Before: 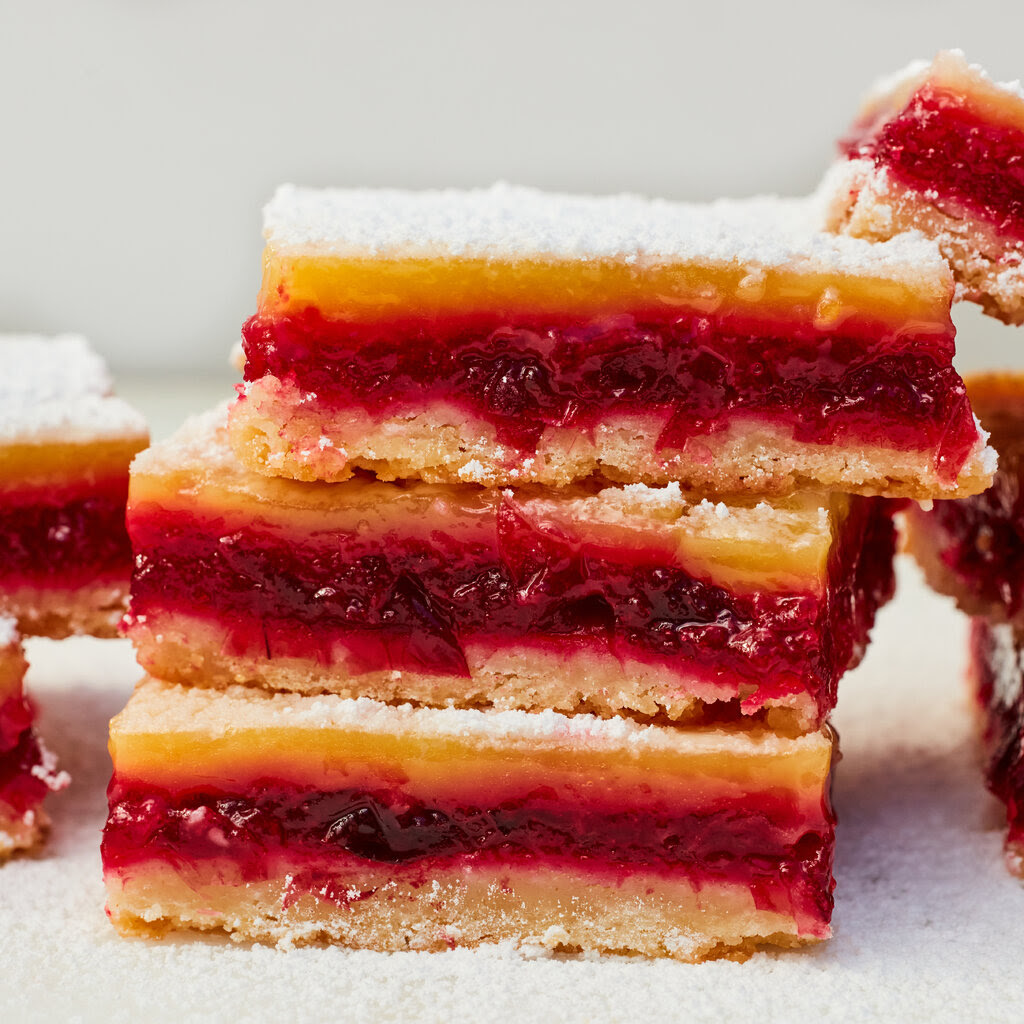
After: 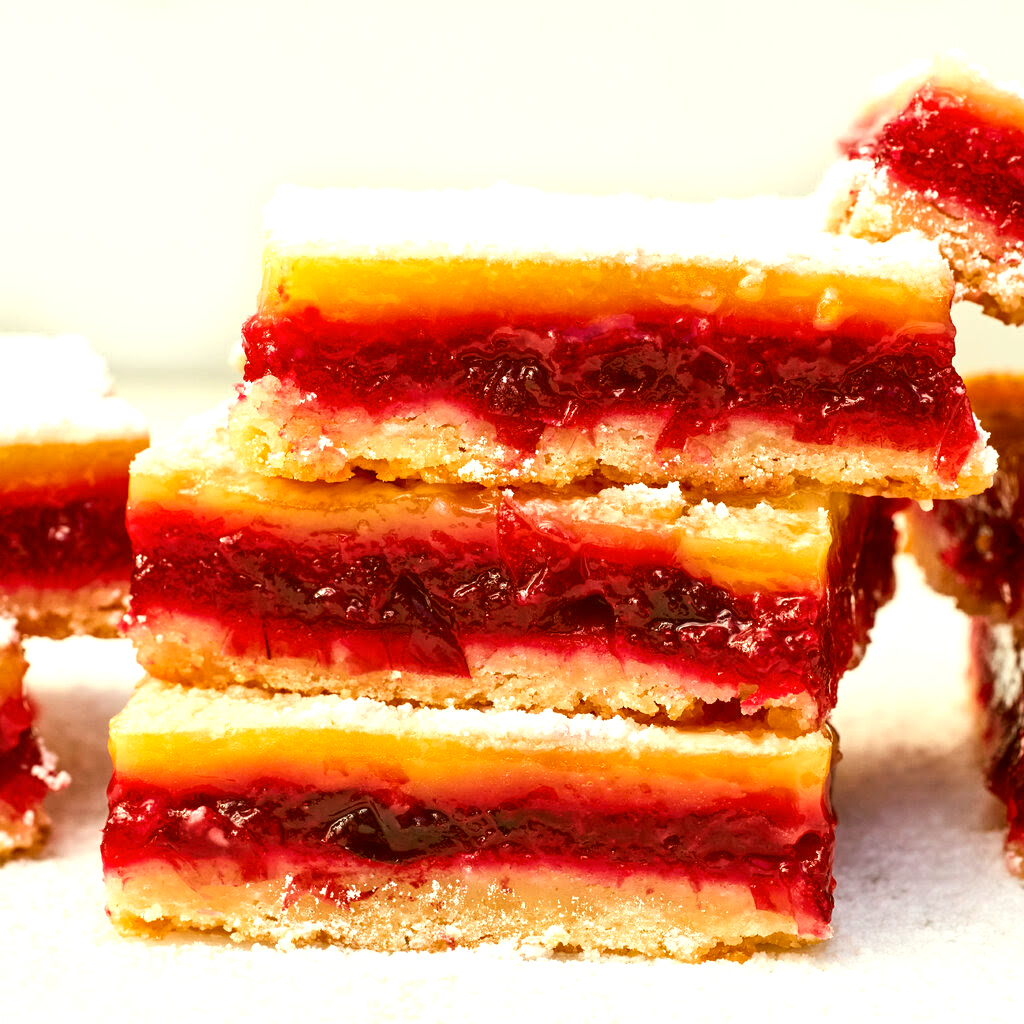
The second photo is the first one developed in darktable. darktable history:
exposure: exposure 0.753 EV, compensate highlight preservation false
color correction: highlights a* -1.74, highlights b* 10.25, shadows a* 0.693, shadows b* 18.67
